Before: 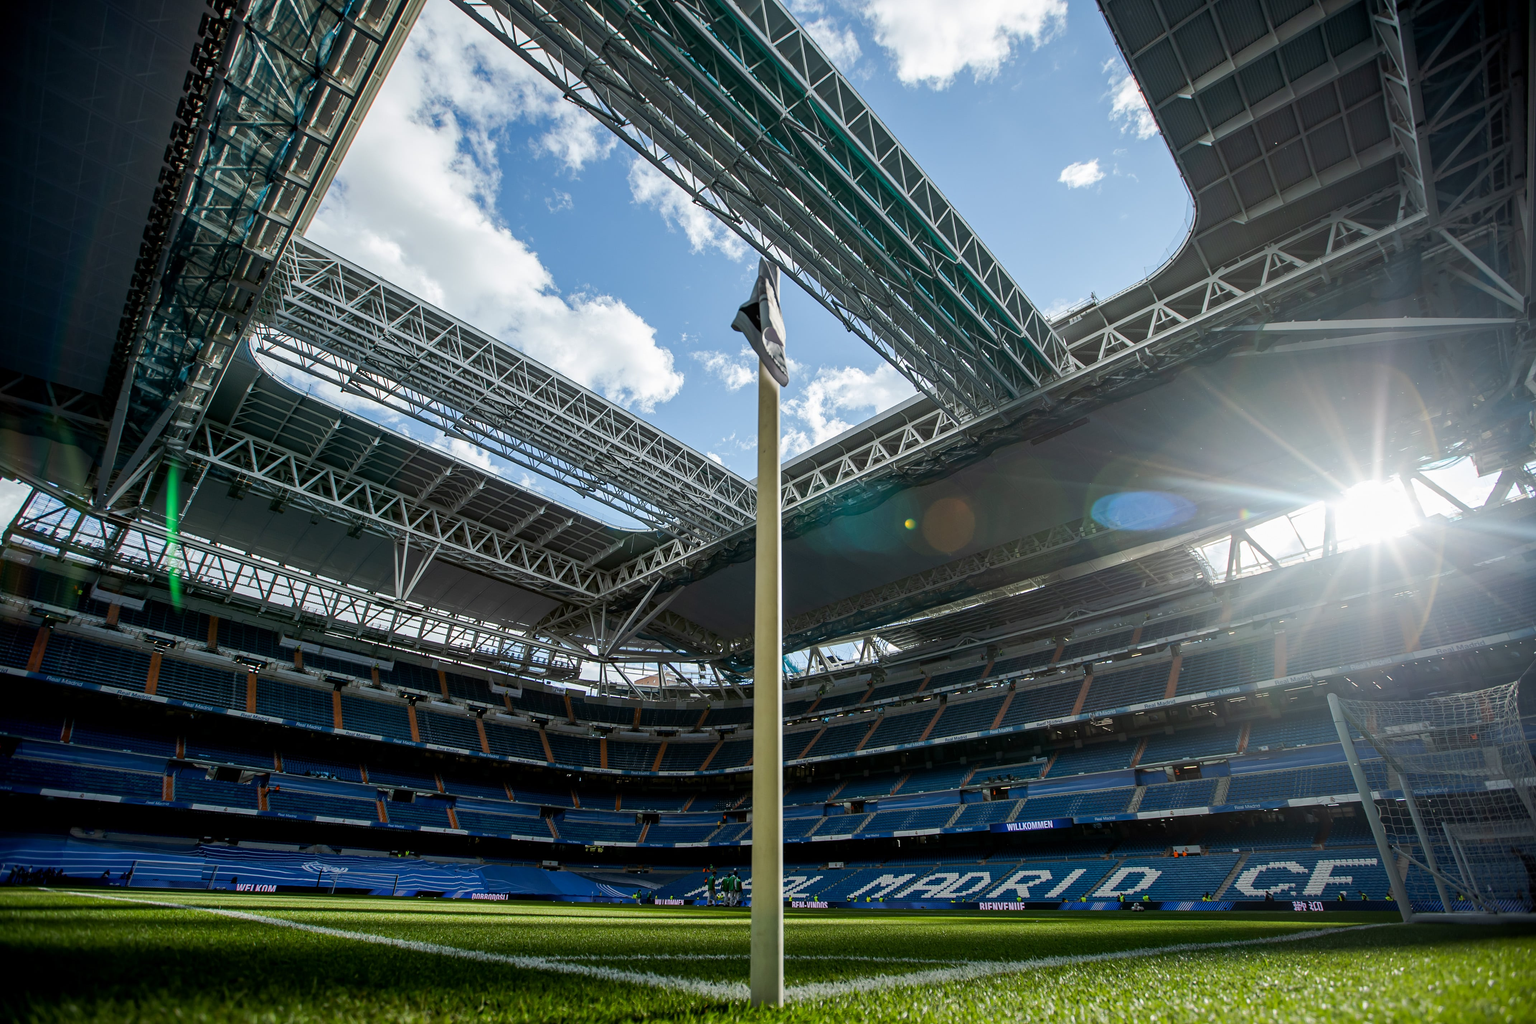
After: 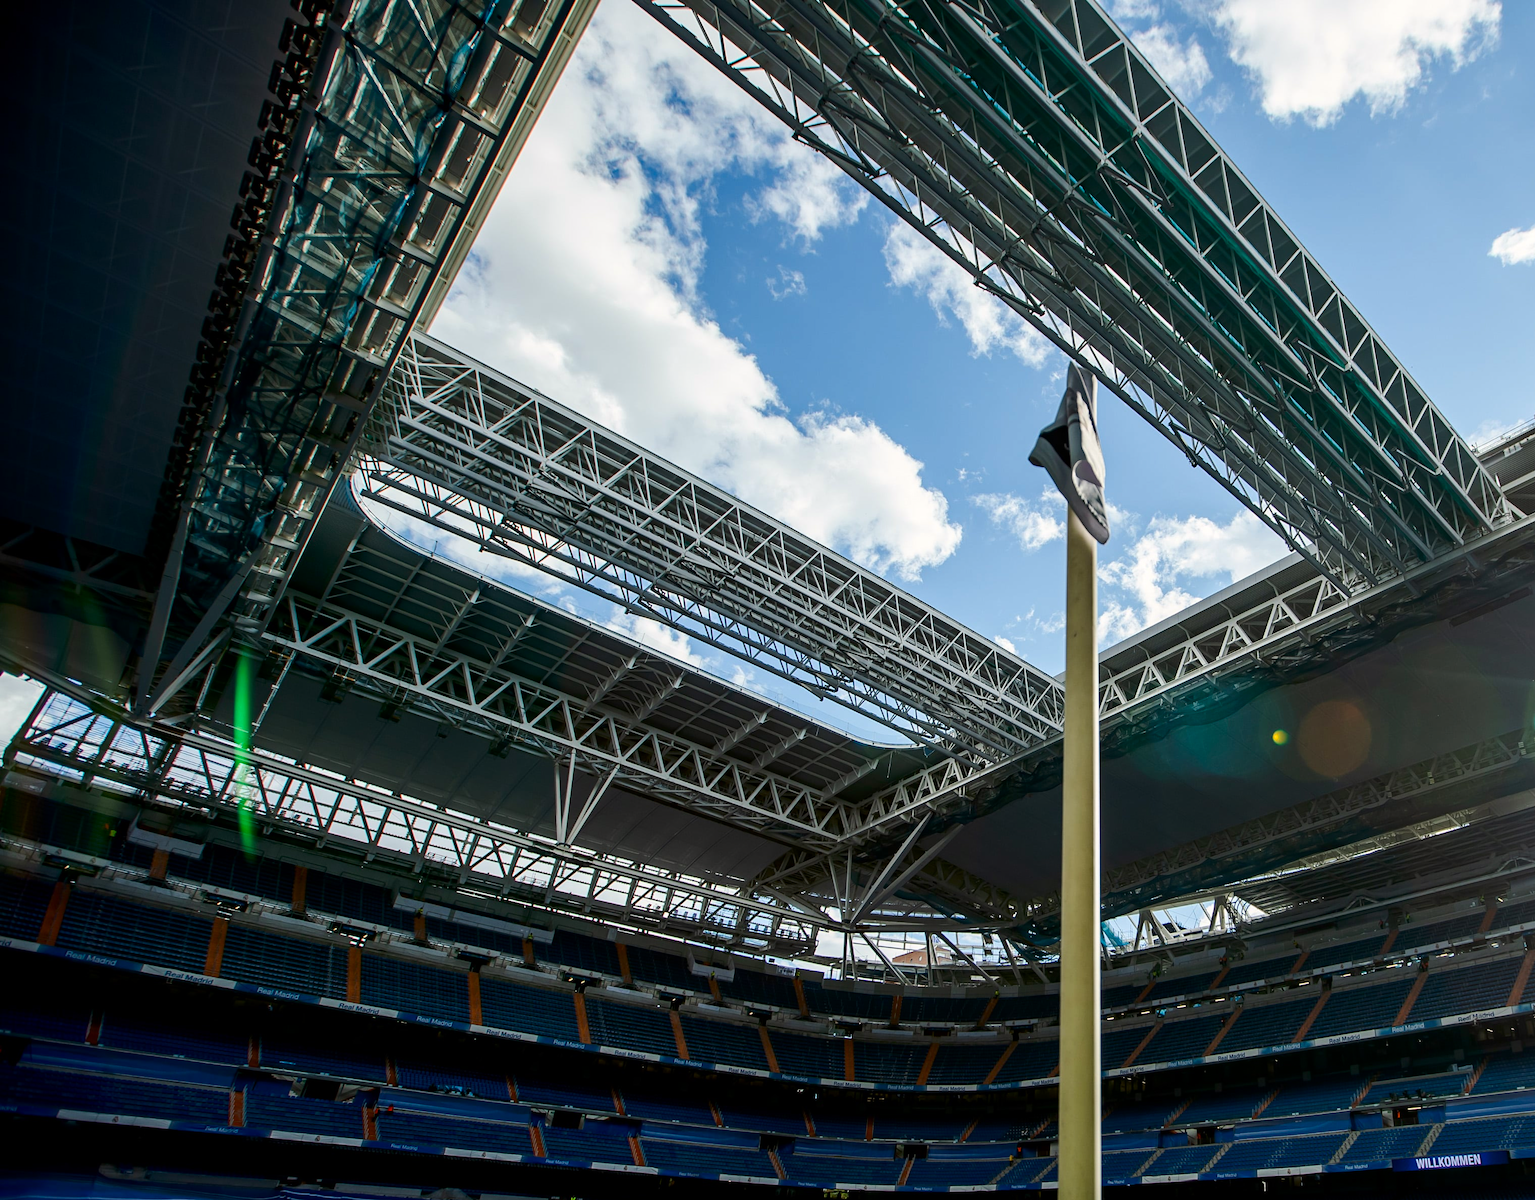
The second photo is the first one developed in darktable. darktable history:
white balance: red 1.009, blue 0.985
contrast brightness saturation: contrast 0.13, brightness -0.05, saturation 0.16
exposure: compensate highlight preservation false
crop: right 28.885%, bottom 16.626%
